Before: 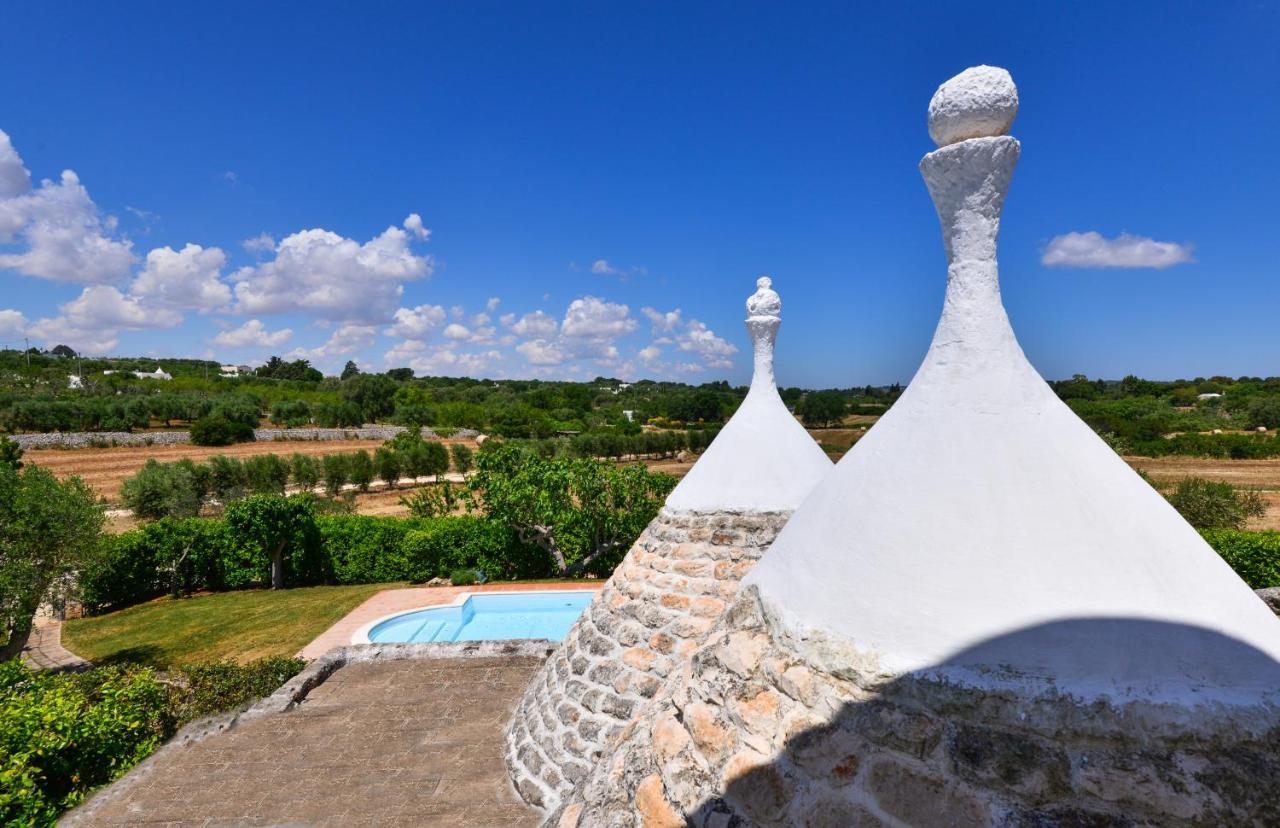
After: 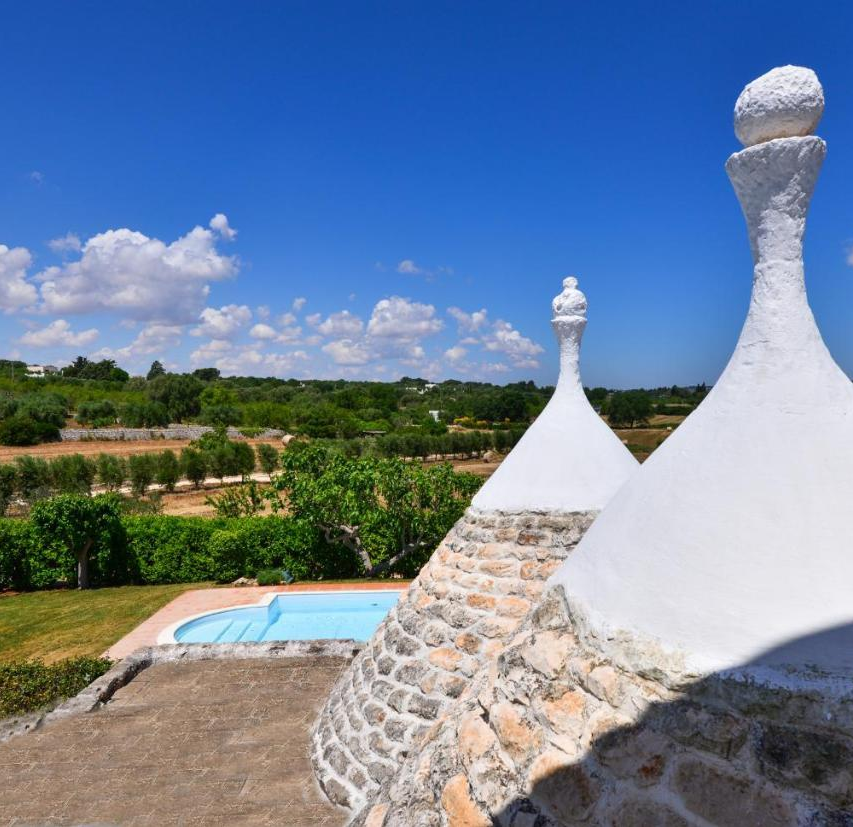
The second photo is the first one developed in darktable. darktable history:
crop and rotate: left 15.167%, right 18.16%
